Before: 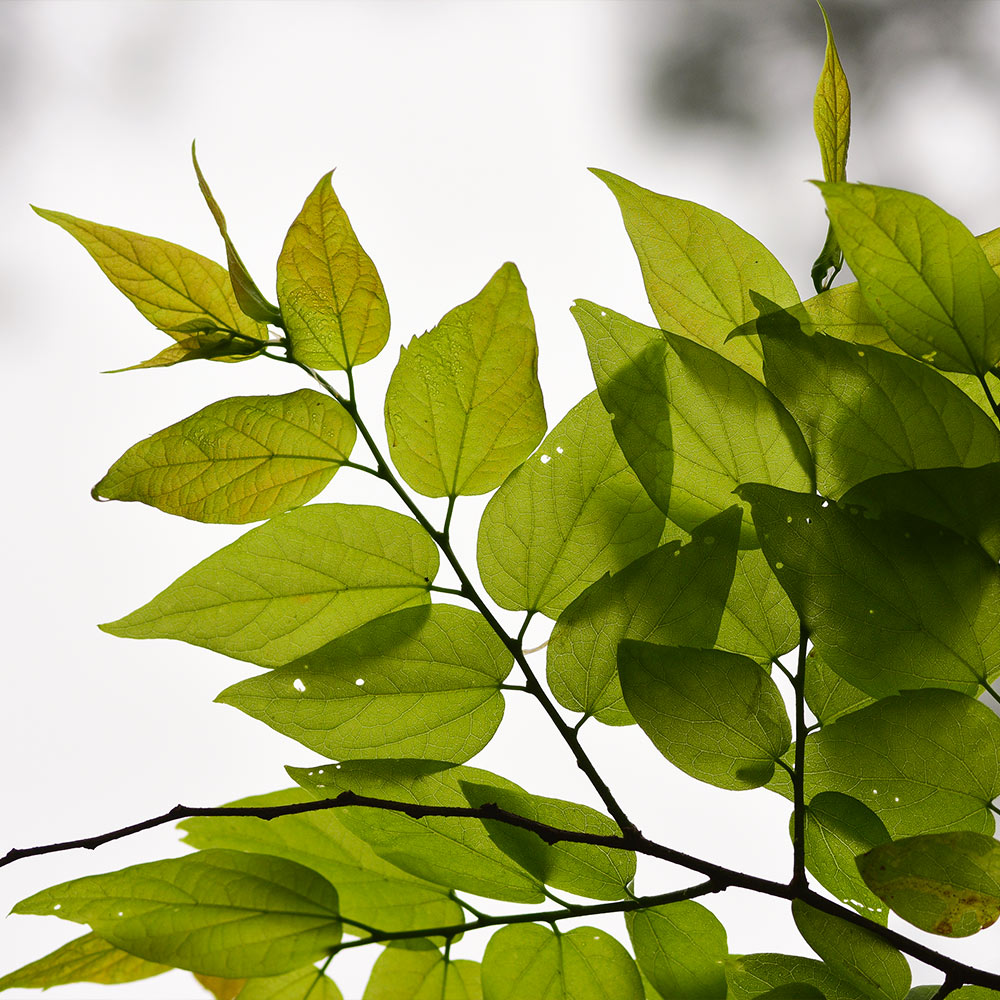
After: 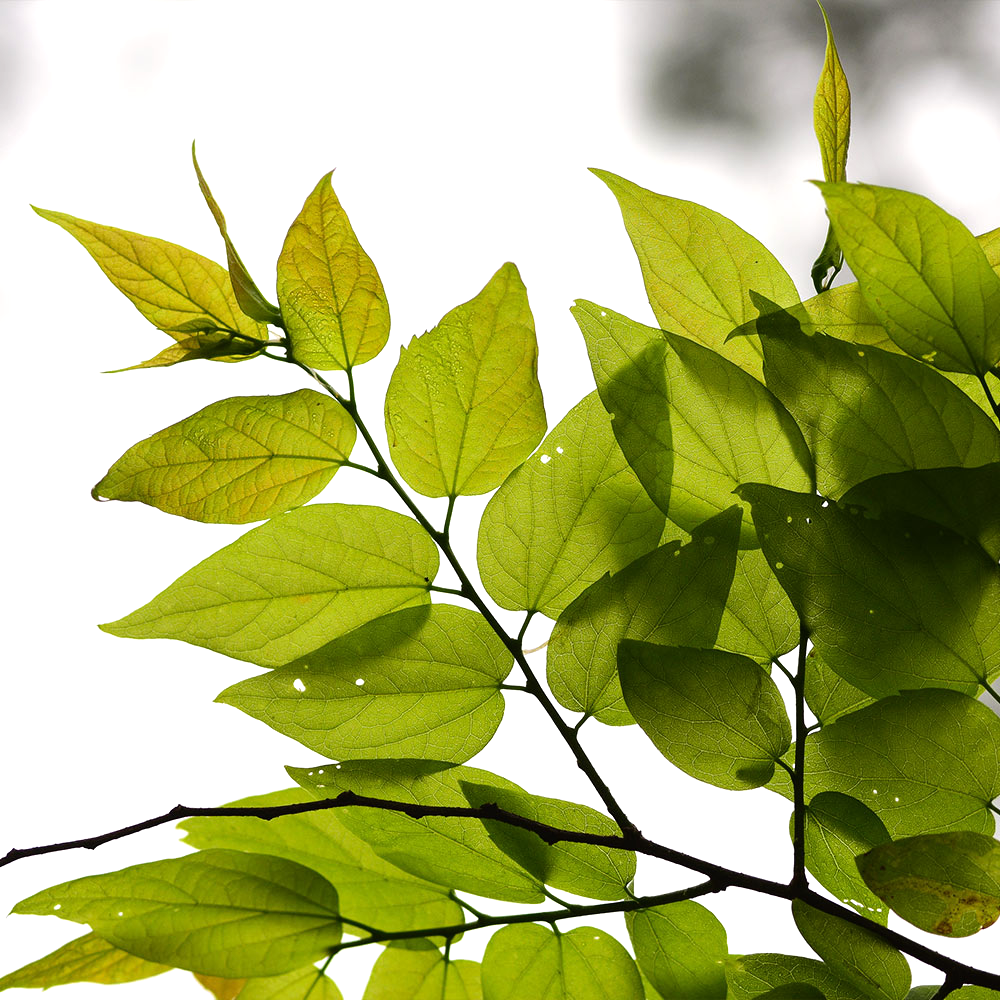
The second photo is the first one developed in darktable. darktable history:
tone equalizer: -8 EV -0.452 EV, -7 EV -0.414 EV, -6 EV -0.314 EV, -5 EV -0.2 EV, -3 EV 0.236 EV, -2 EV 0.362 EV, -1 EV 0.385 EV, +0 EV 0.445 EV, mask exposure compensation -0.499 EV
